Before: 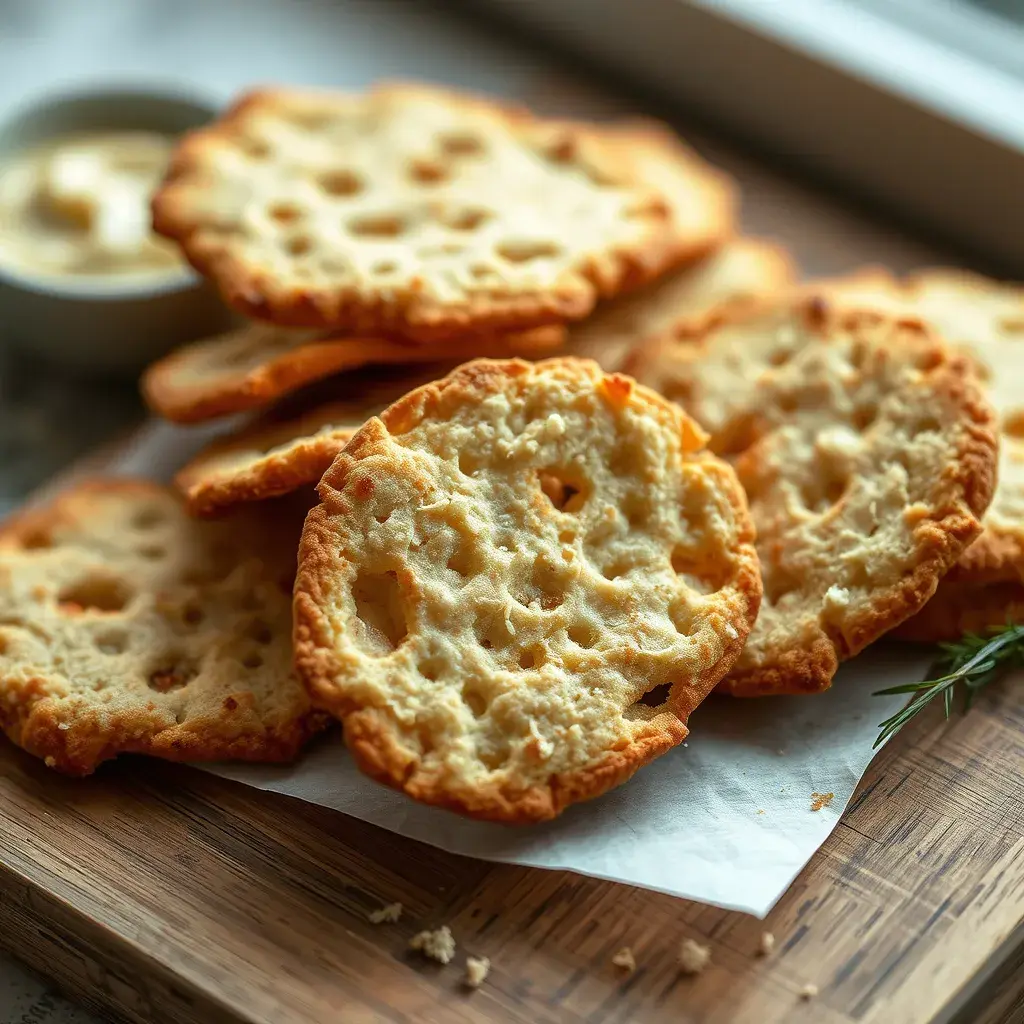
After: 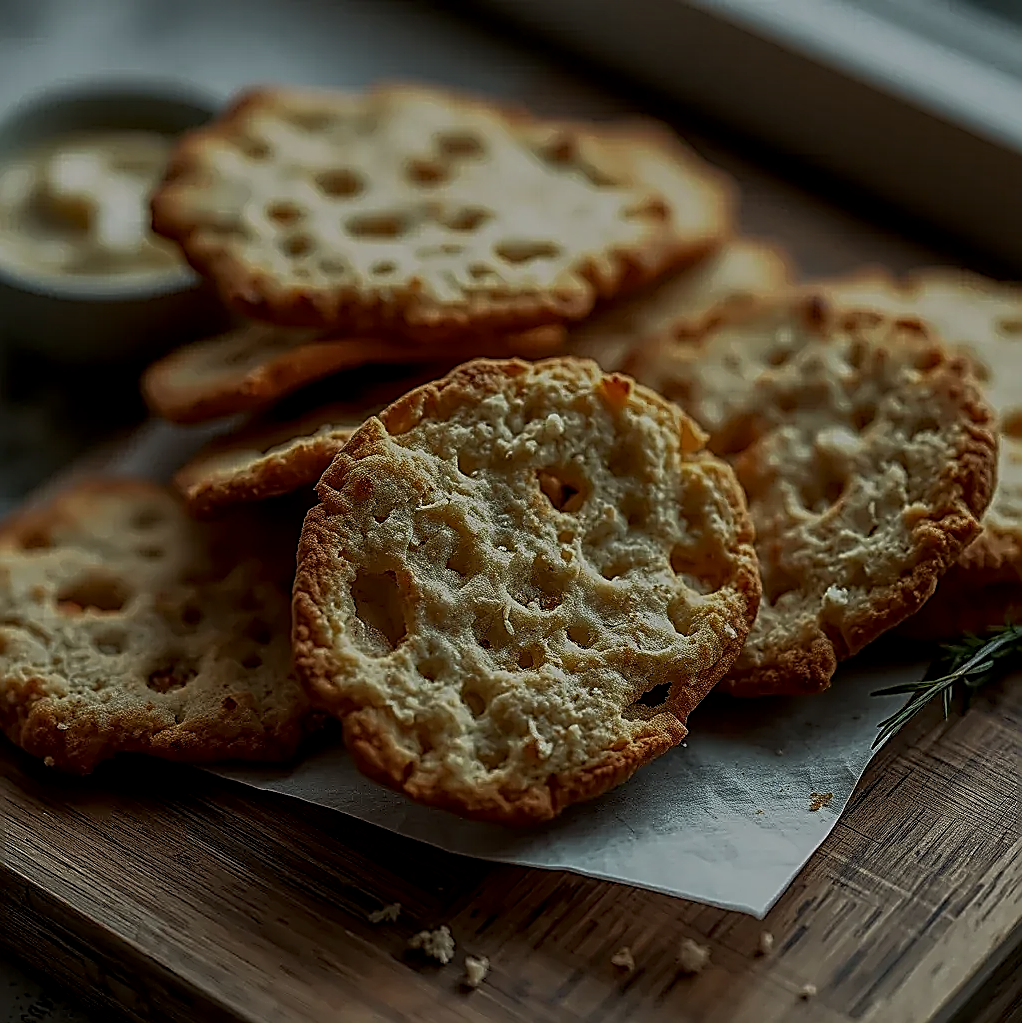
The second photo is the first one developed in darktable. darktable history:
crop: left 0.158%
local contrast: detail 130%
tone equalizer: -8 EV -2 EV, -7 EV -1.97 EV, -6 EV -2 EV, -5 EV -1.98 EV, -4 EV -1.98 EV, -3 EV -1.98 EV, -2 EV -1.98 EV, -1 EV -1.62 EV, +0 EV -1.98 EV, edges refinement/feathering 500, mask exposure compensation -1.57 EV, preserve details no
sharpen: amount 1.996
